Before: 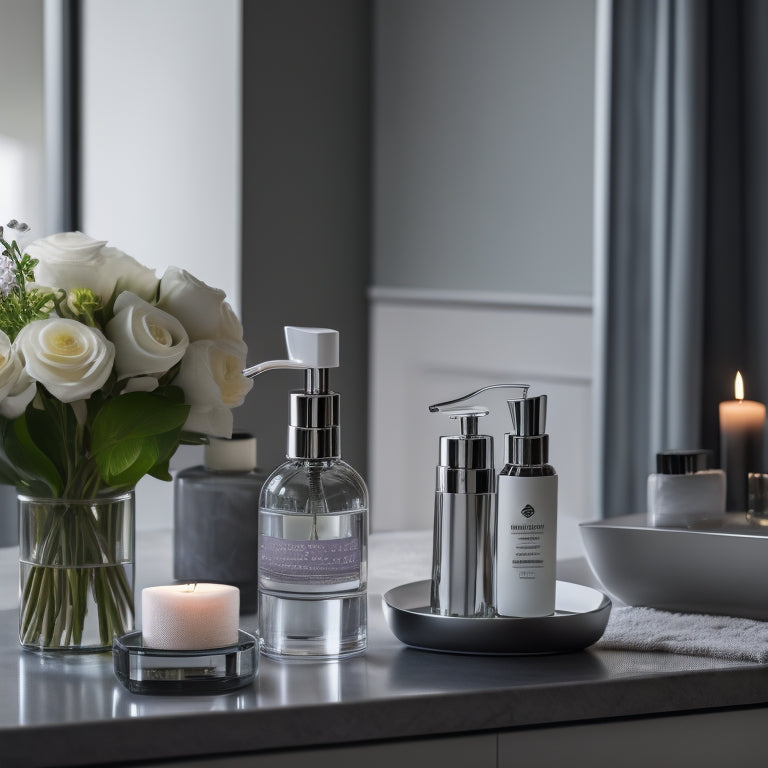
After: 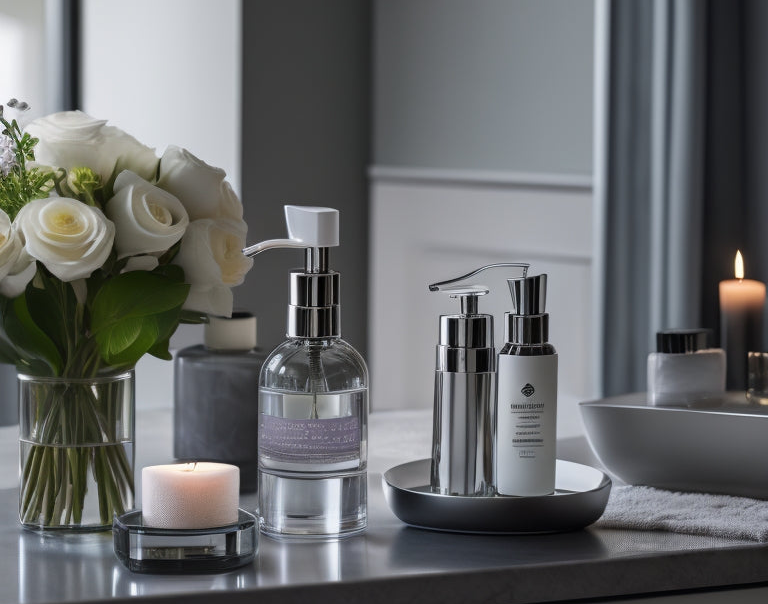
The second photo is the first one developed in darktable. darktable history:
crop and rotate: top 15.83%, bottom 5.49%
